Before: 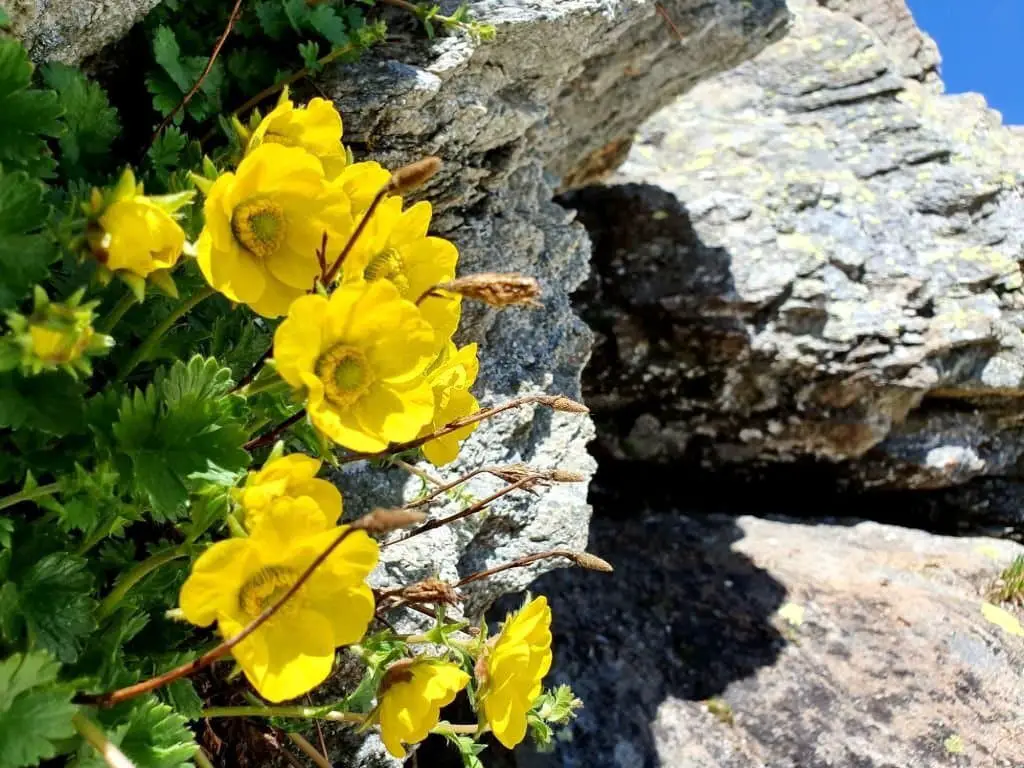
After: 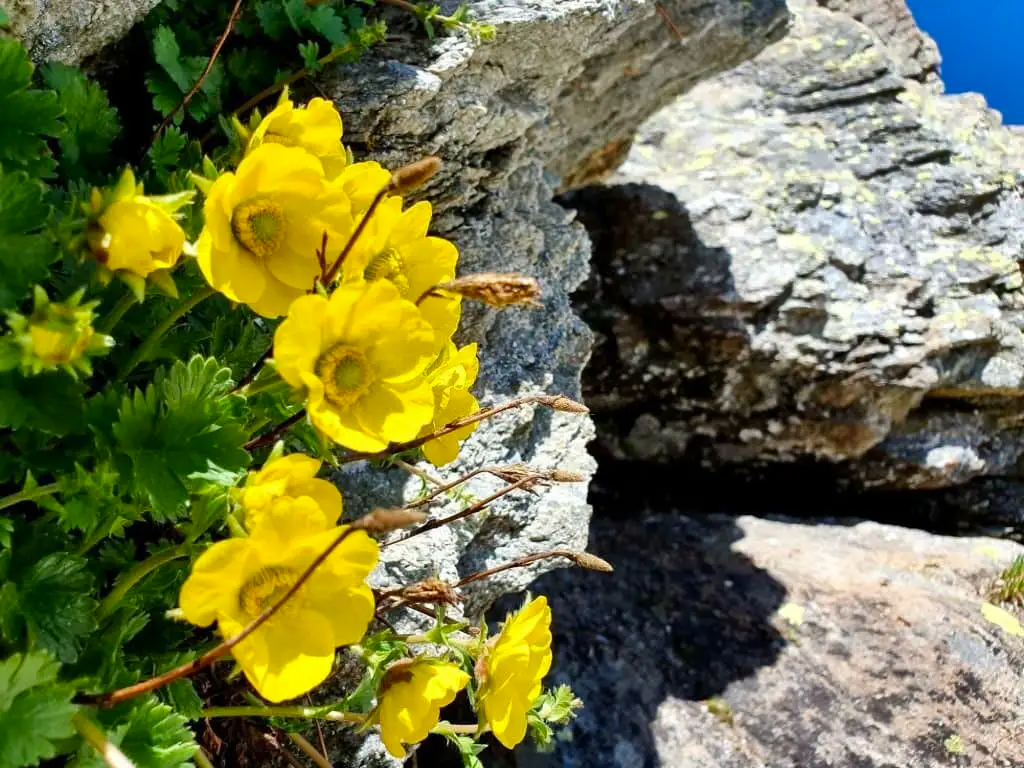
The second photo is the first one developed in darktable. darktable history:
shadows and highlights: shadows 20.91, highlights -82.73, soften with gaussian
color balance rgb: linear chroma grading › shadows 19.44%, linear chroma grading › highlights 3.42%, linear chroma grading › mid-tones 10.16%
